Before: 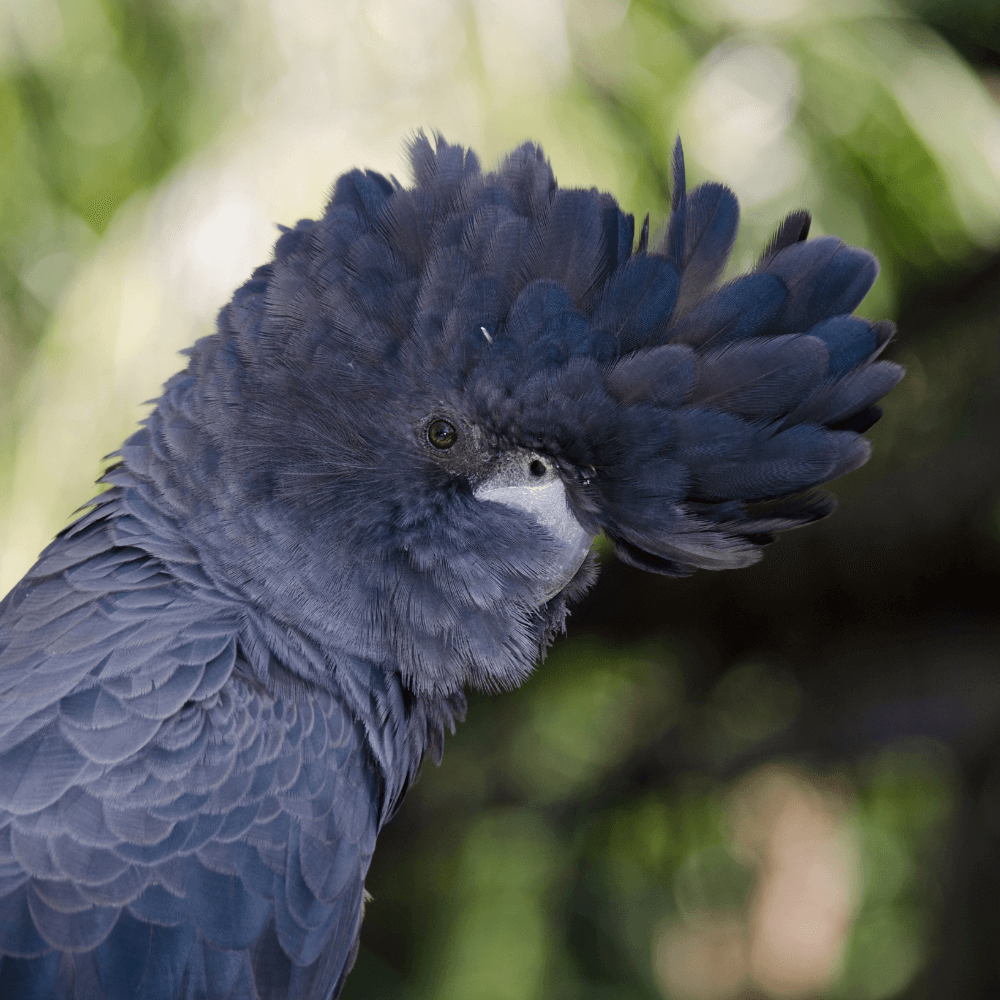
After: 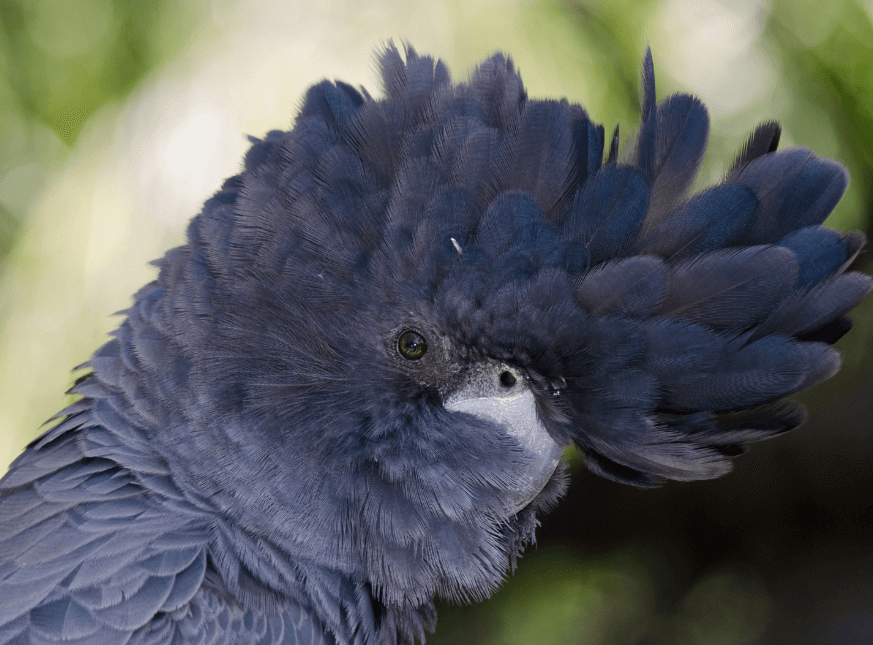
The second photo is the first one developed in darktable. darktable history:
crop: left 3.015%, top 8.969%, right 9.647%, bottom 26.457%
